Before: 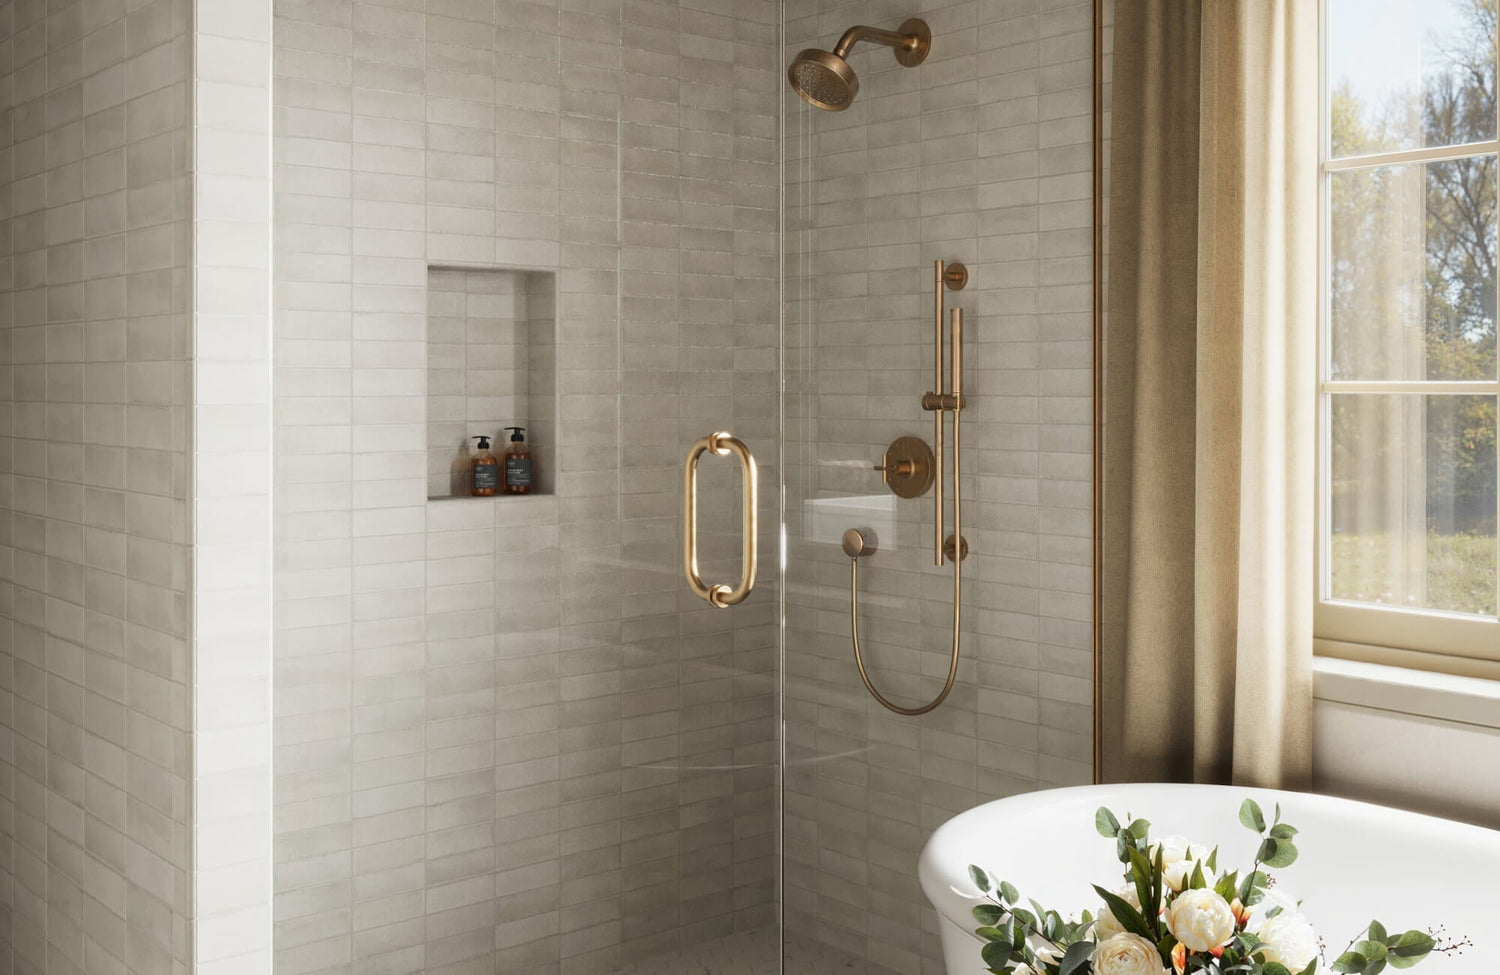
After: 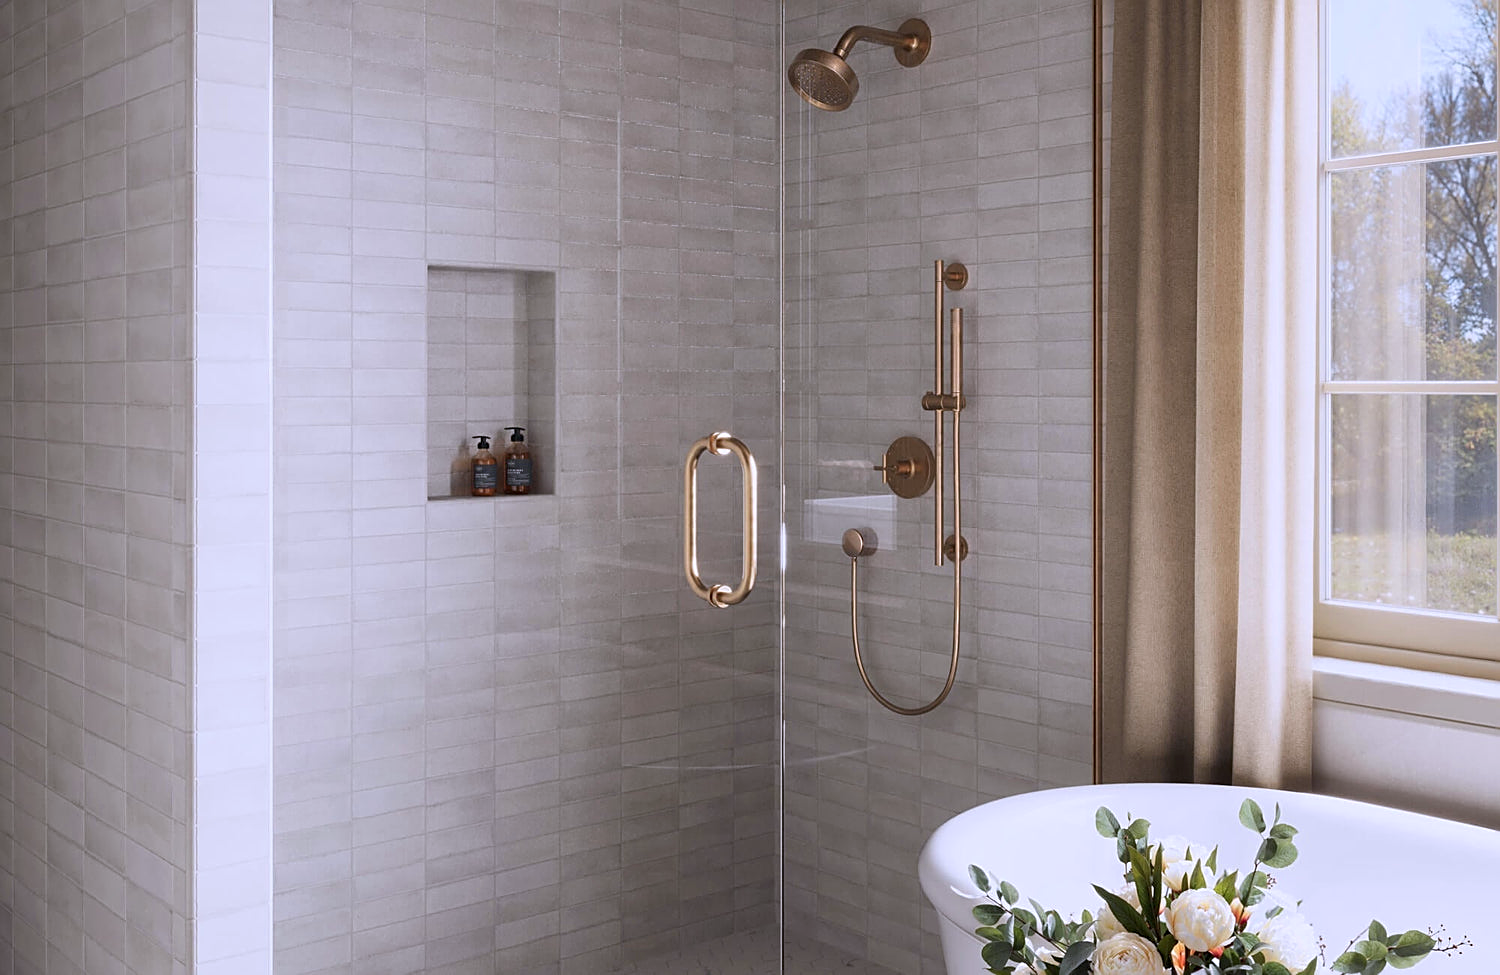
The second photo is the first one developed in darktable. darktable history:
sharpen: on, module defaults
color calibration: output R [0.999, 0.026, -0.11, 0], output G [-0.019, 1.037, -0.099, 0], output B [0.022, -0.023, 0.902, 0], illuminant custom, x 0.367, y 0.392, temperature 4437.75 K, clip negative RGB from gamut false
